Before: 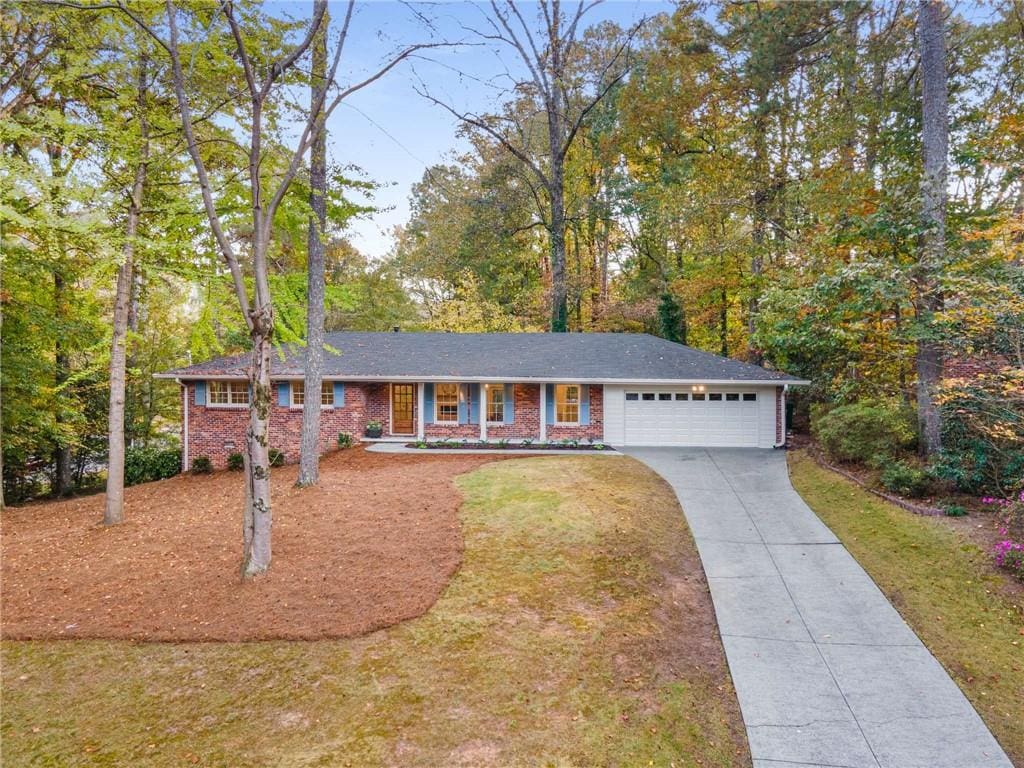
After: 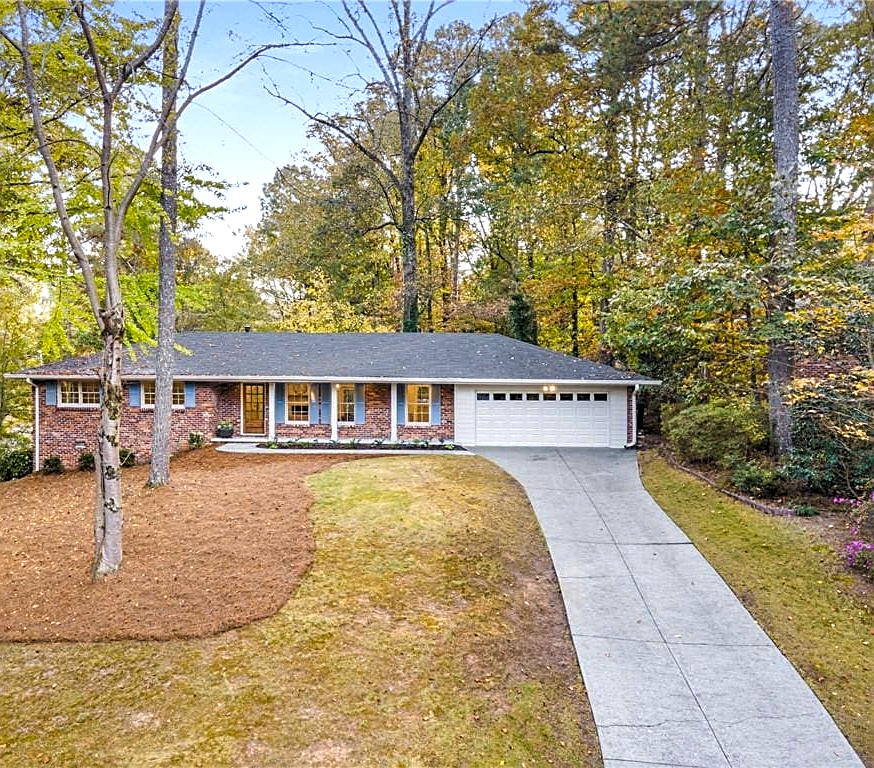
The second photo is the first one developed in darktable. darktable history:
levels: levels [0.055, 0.477, 0.9]
crop and rotate: left 14.584%
sharpen: on, module defaults
color contrast: green-magenta contrast 0.8, blue-yellow contrast 1.1, unbound 0
